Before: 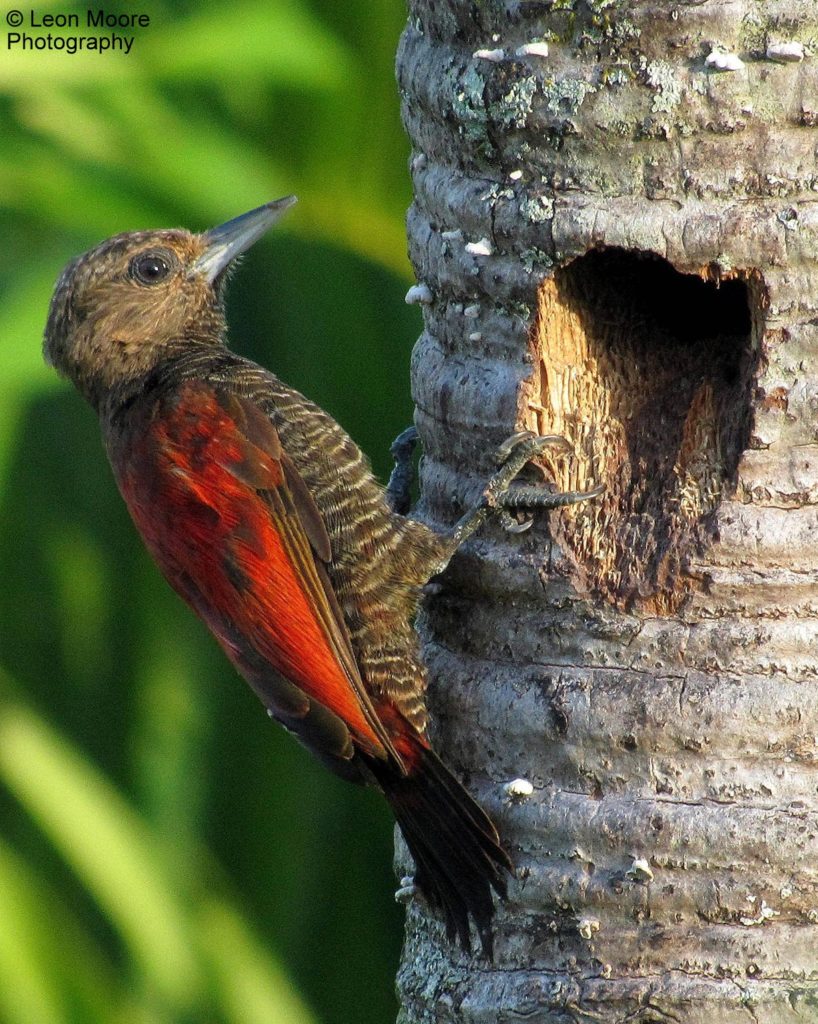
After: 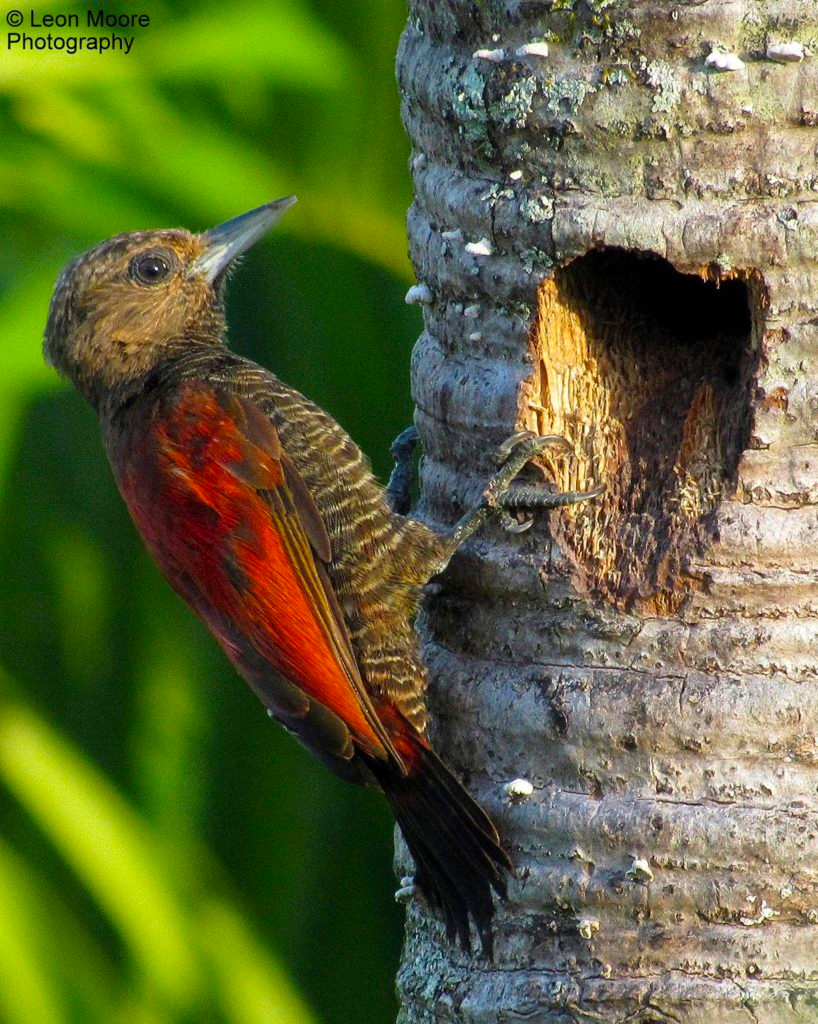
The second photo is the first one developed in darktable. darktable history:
white balance: red 1, blue 1
color balance rgb: perceptual saturation grading › global saturation 20%, global vibrance 20%
